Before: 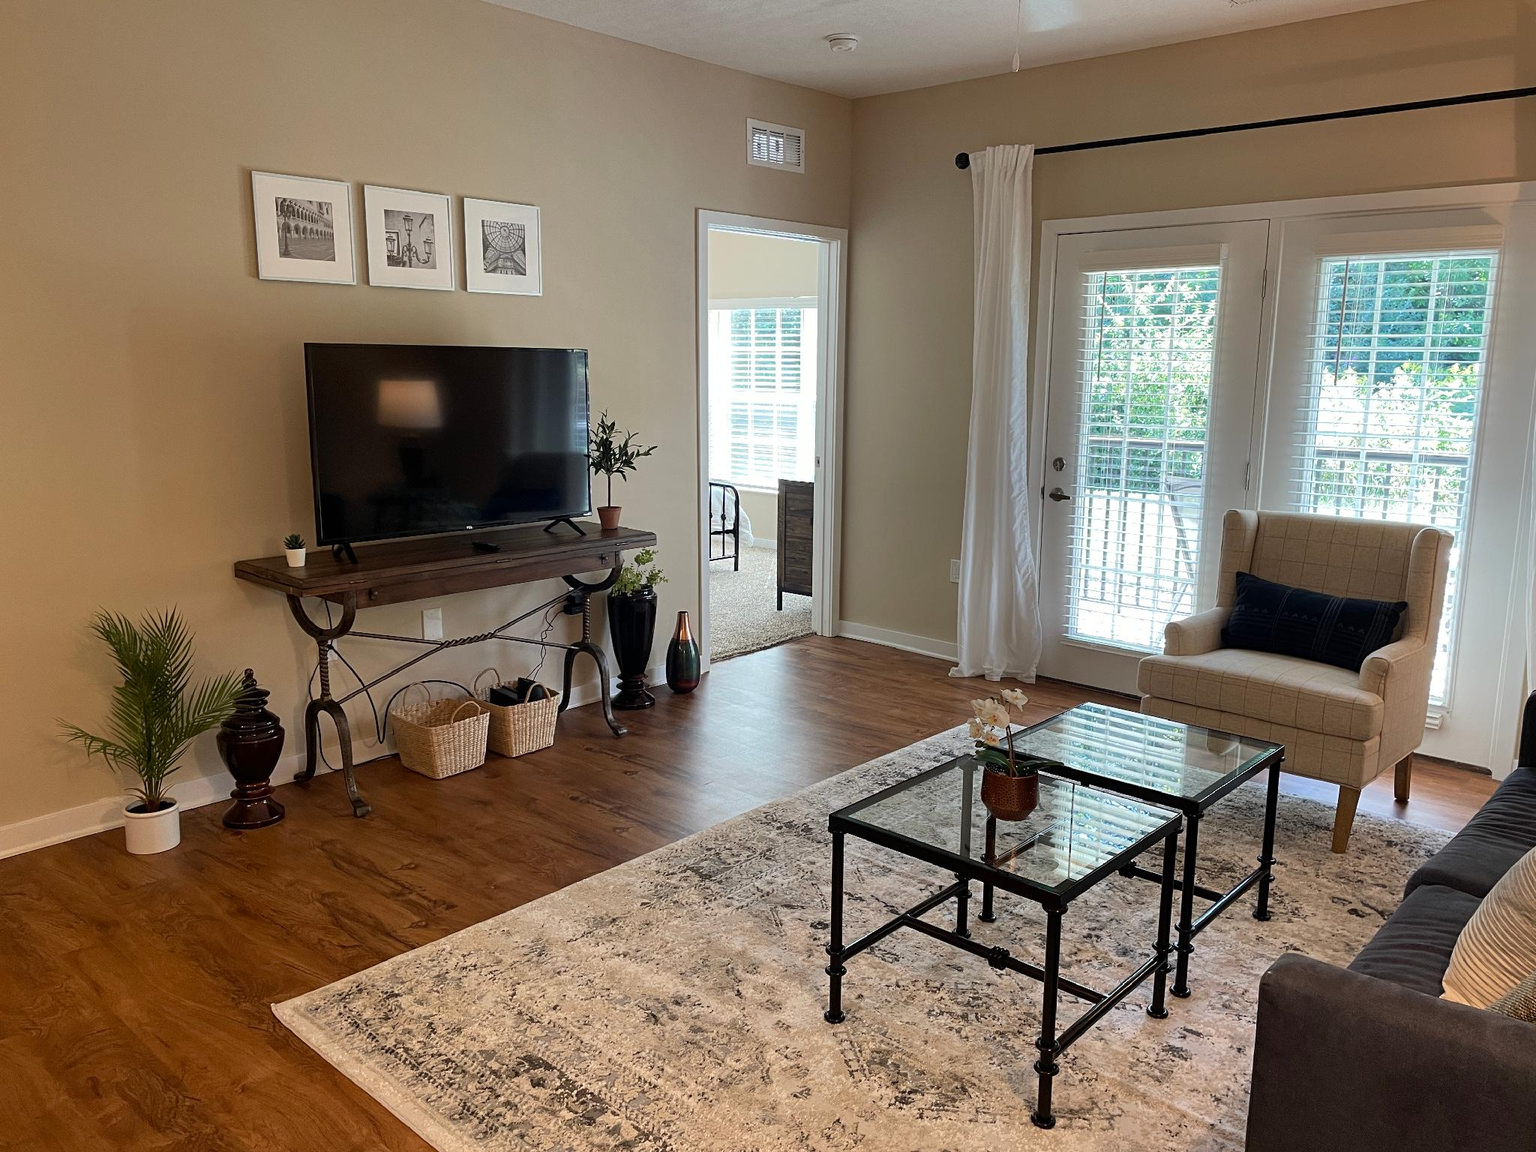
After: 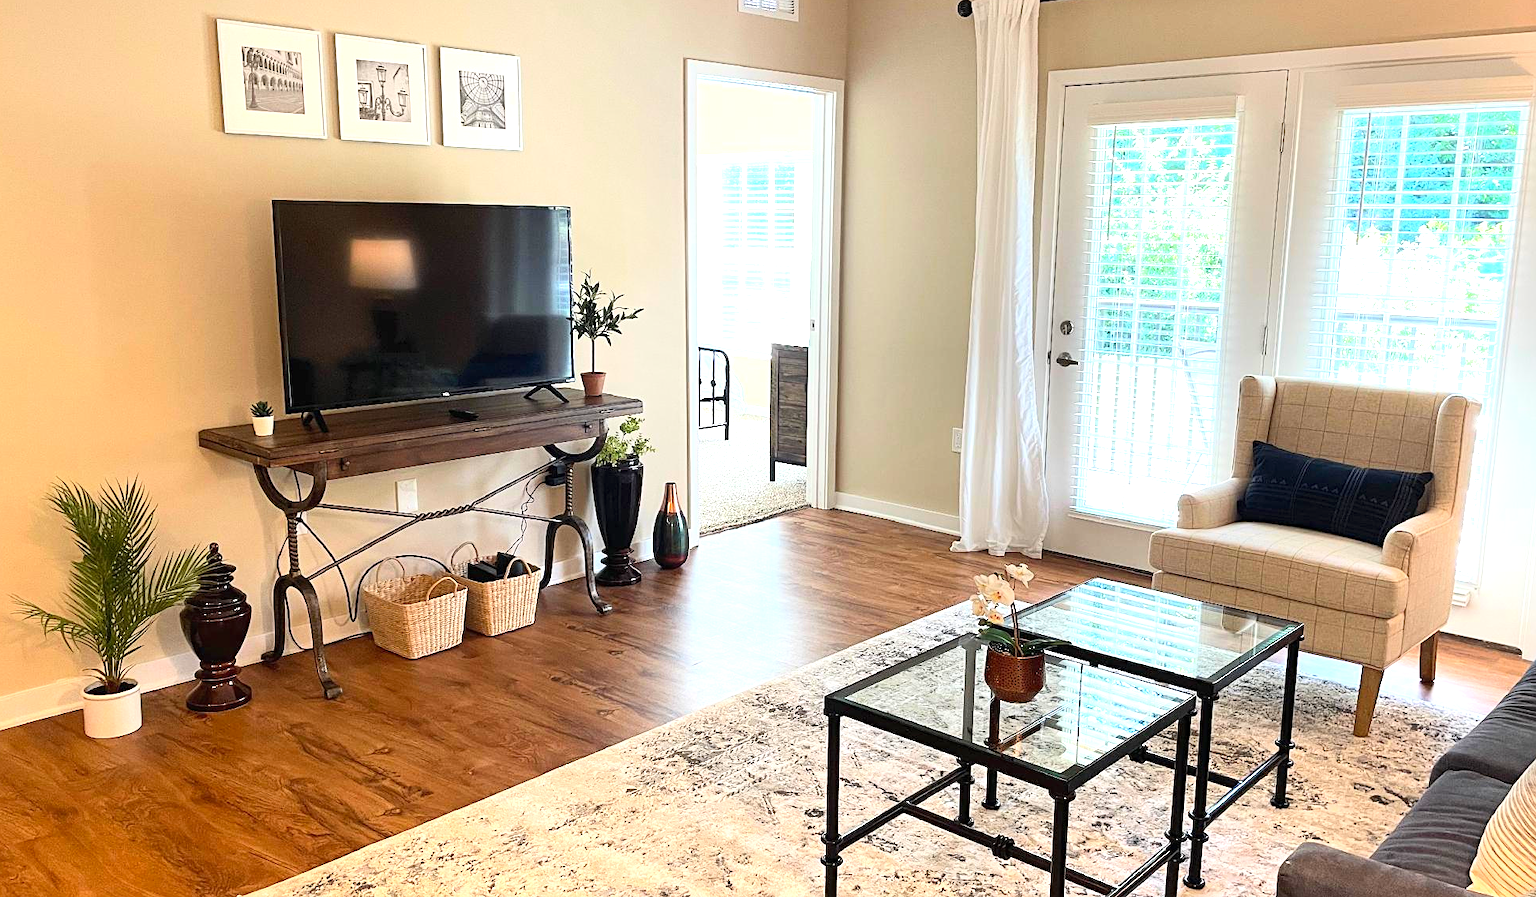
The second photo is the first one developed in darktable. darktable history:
contrast brightness saturation: contrast 0.2, brightness 0.16, saturation 0.22
exposure: black level correction 0, exposure 1.1 EV, compensate exposure bias true, compensate highlight preservation false
sharpen: amount 0.2
crop and rotate: left 2.991%, top 13.302%, right 1.981%, bottom 12.636%
